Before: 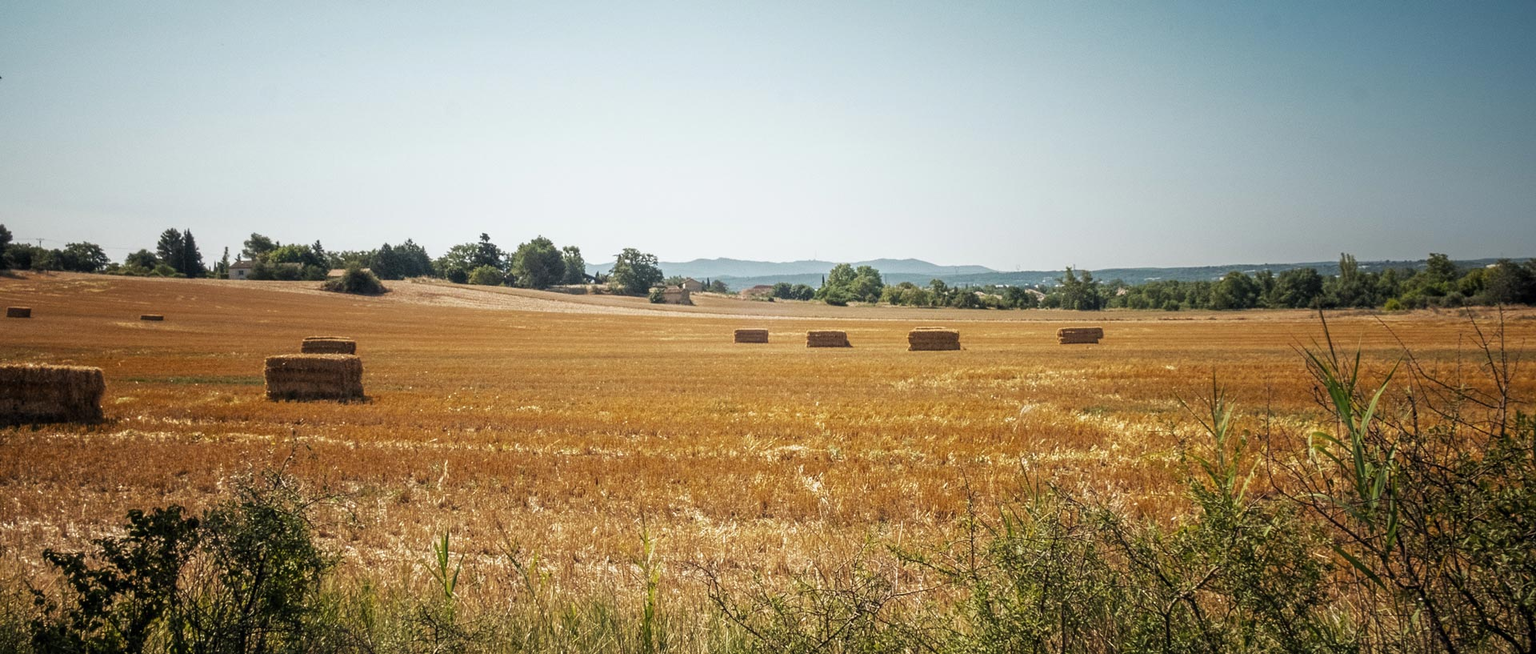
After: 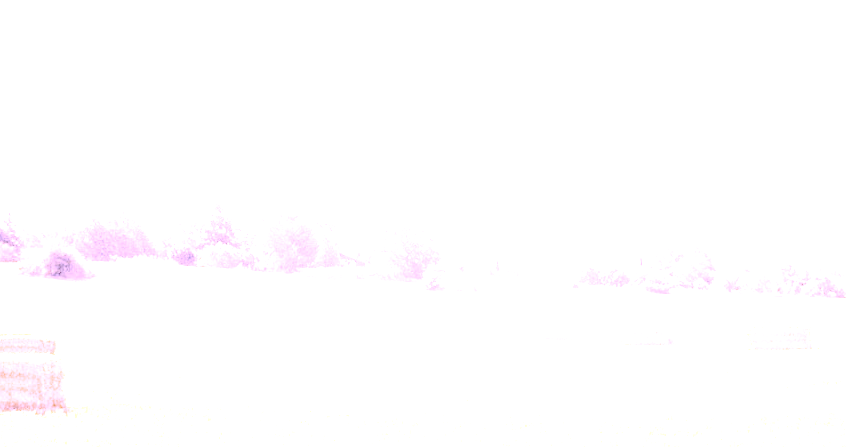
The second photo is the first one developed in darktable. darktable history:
exposure: black level correction 0.035, exposure 0.9 EV, compensate highlight preservation false
contrast brightness saturation: contrast -0.32, brightness 0.75, saturation -0.78
shadows and highlights: shadows -10, white point adjustment 1.5, highlights 10
crop: left 20.248%, top 10.86%, right 35.675%, bottom 34.321%
white balance: red 8, blue 8
